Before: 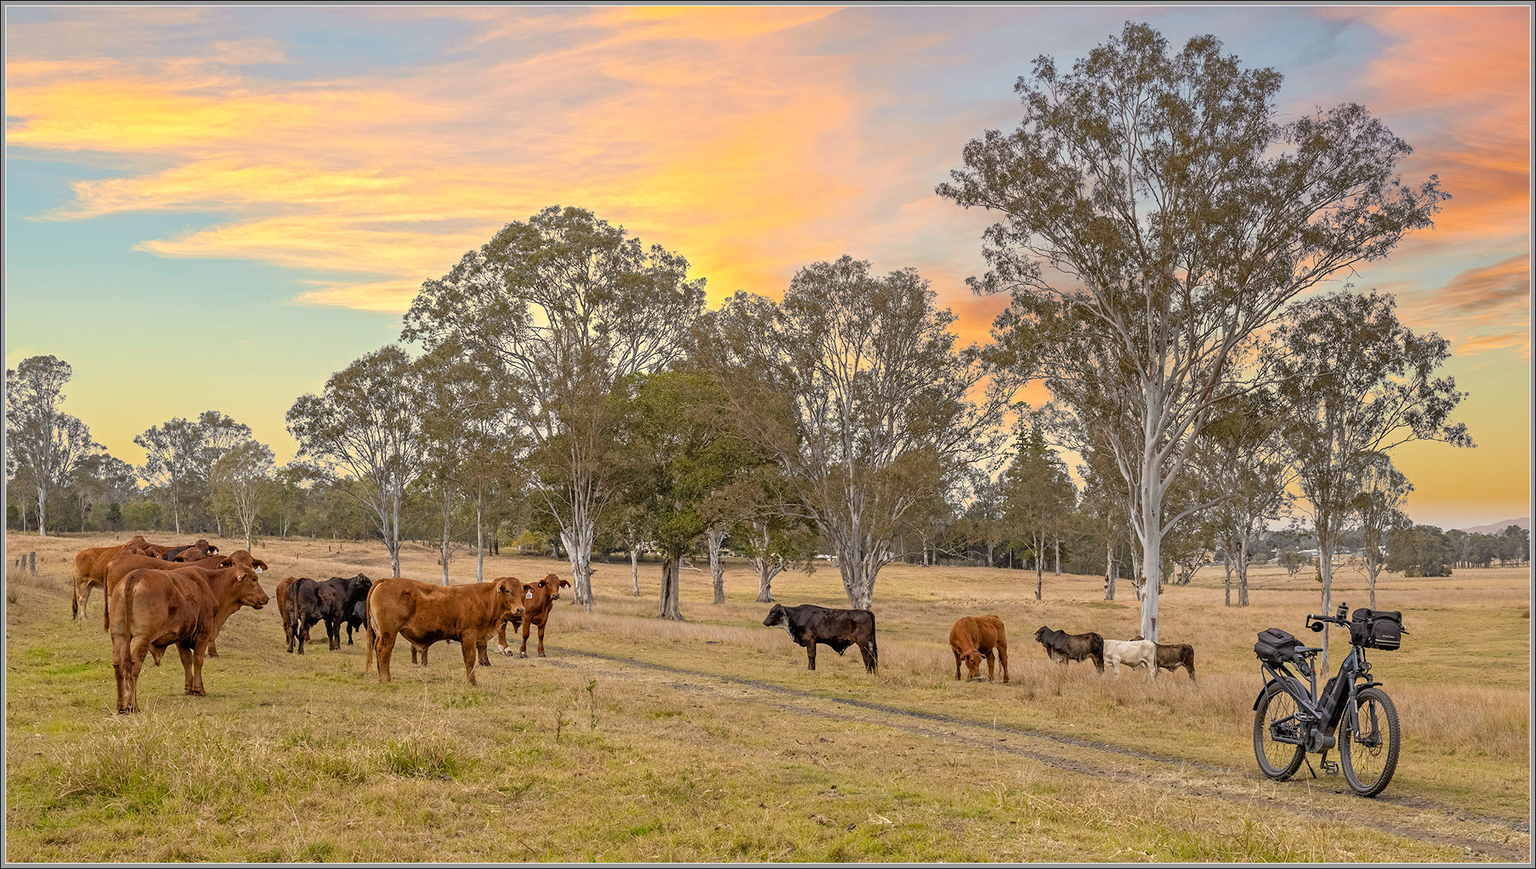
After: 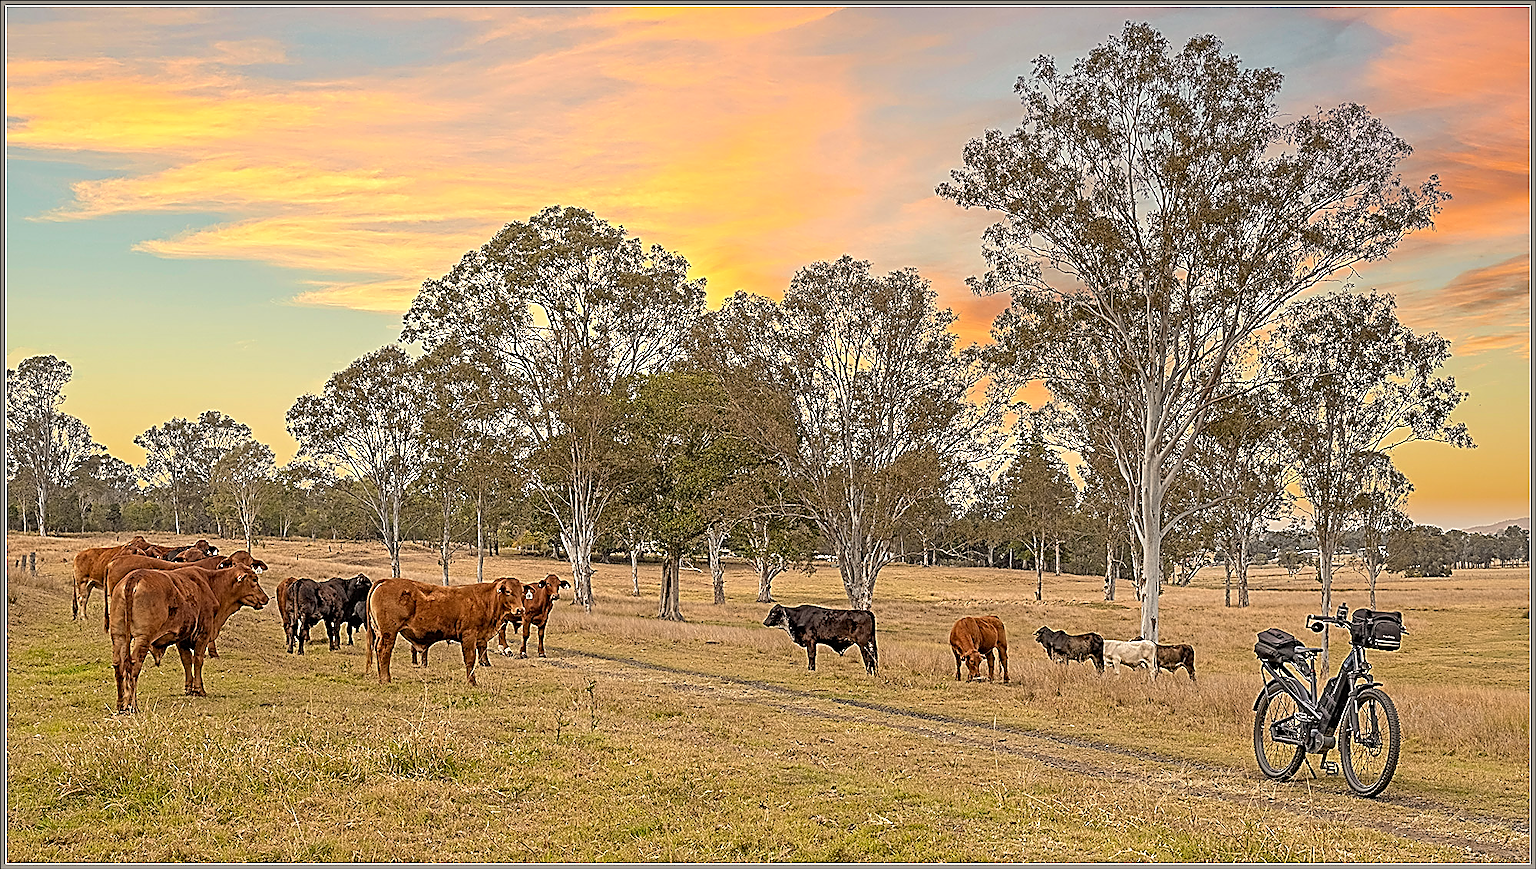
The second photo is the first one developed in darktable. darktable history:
white balance: red 1.045, blue 0.932
sharpen: amount 2
